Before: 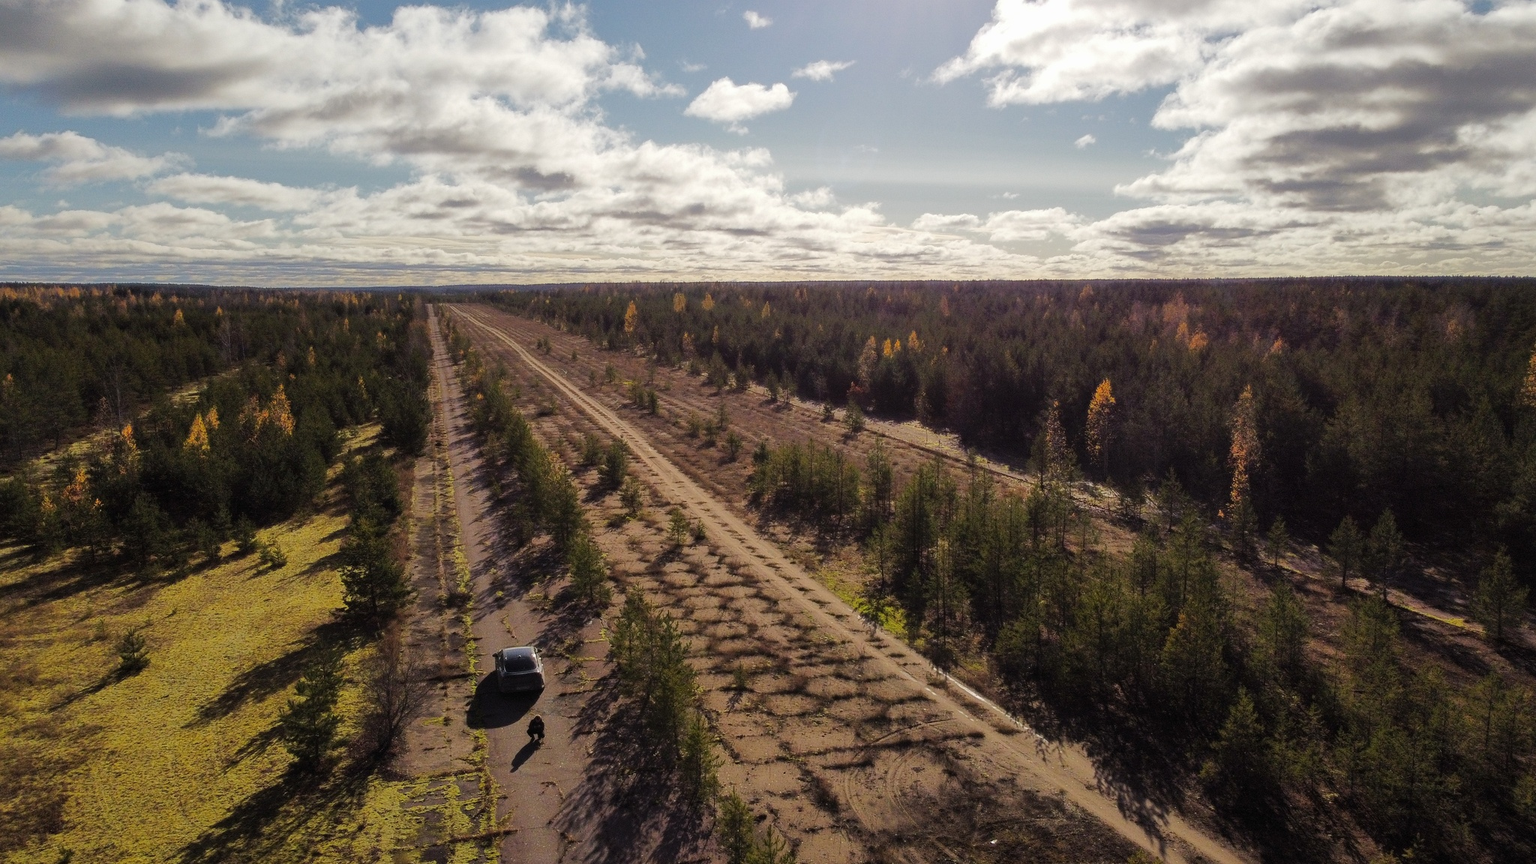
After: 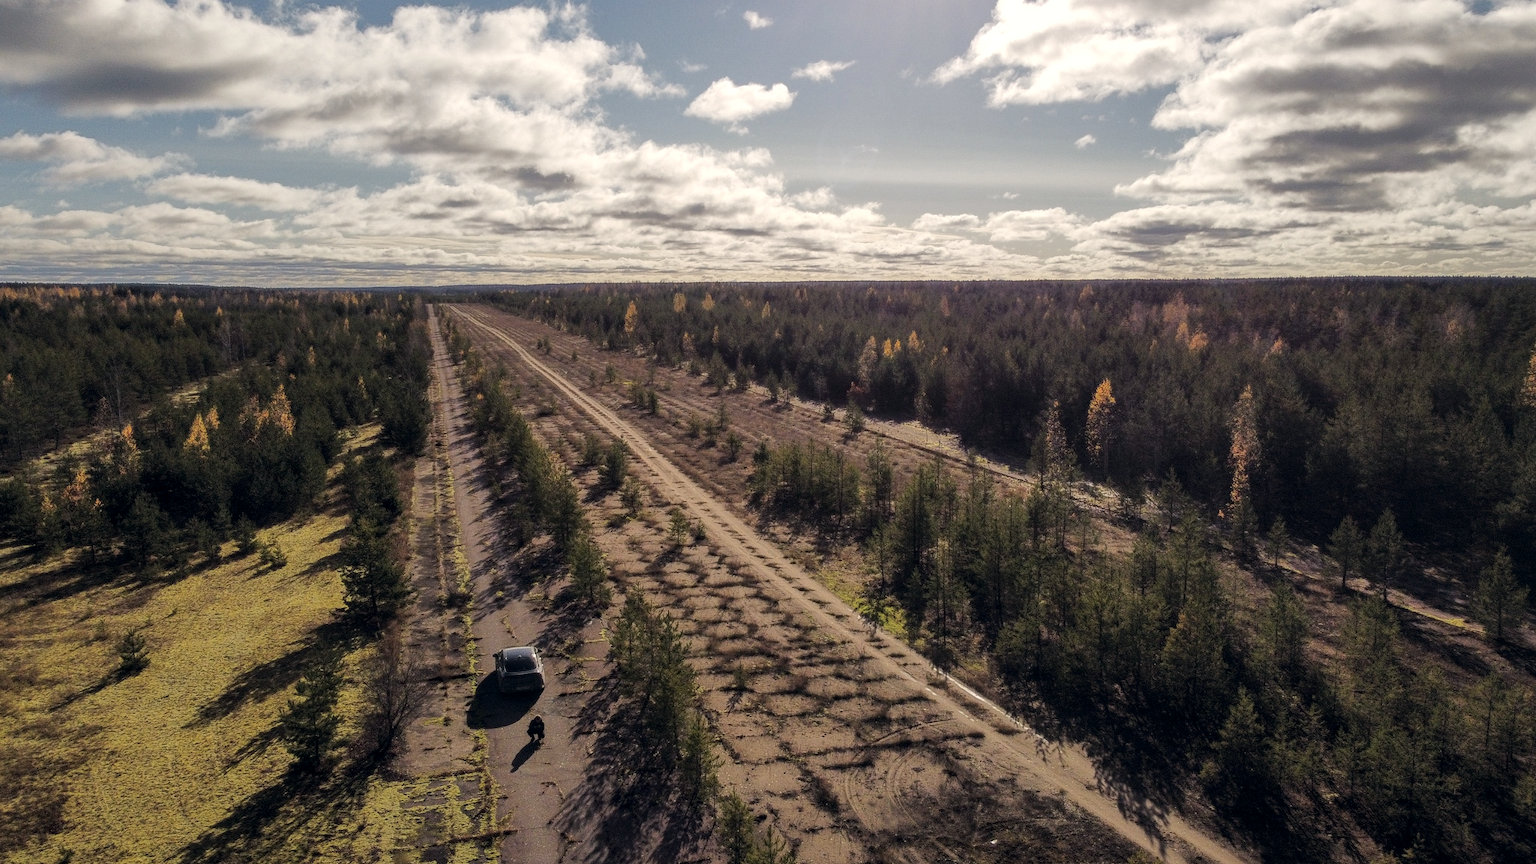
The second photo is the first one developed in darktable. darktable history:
local contrast: on, module defaults
white balance: emerald 1
color correction: highlights a* 2.75, highlights b* 5, shadows a* -2.04, shadows b* -4.84, saturation 0.8
